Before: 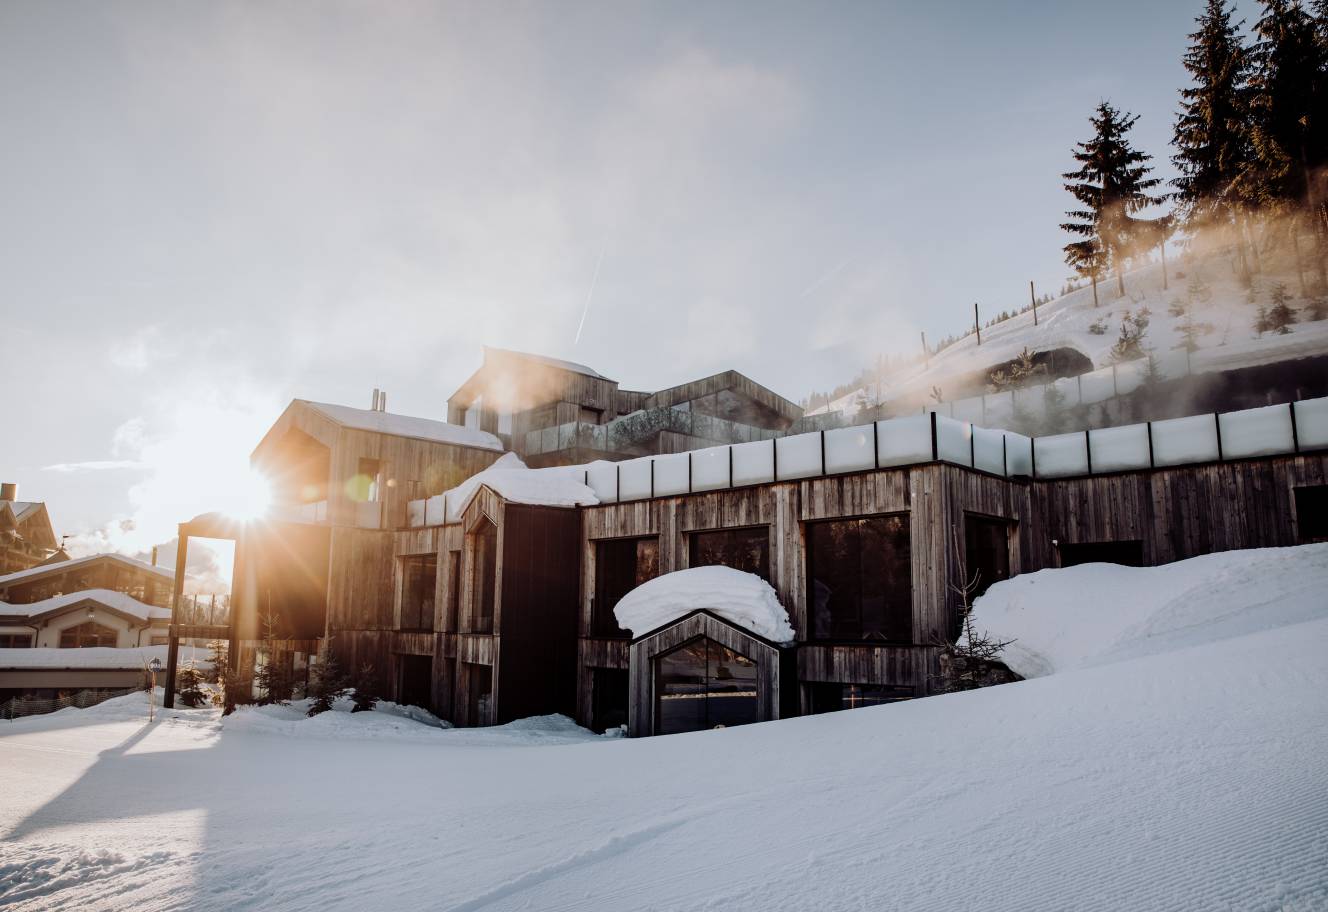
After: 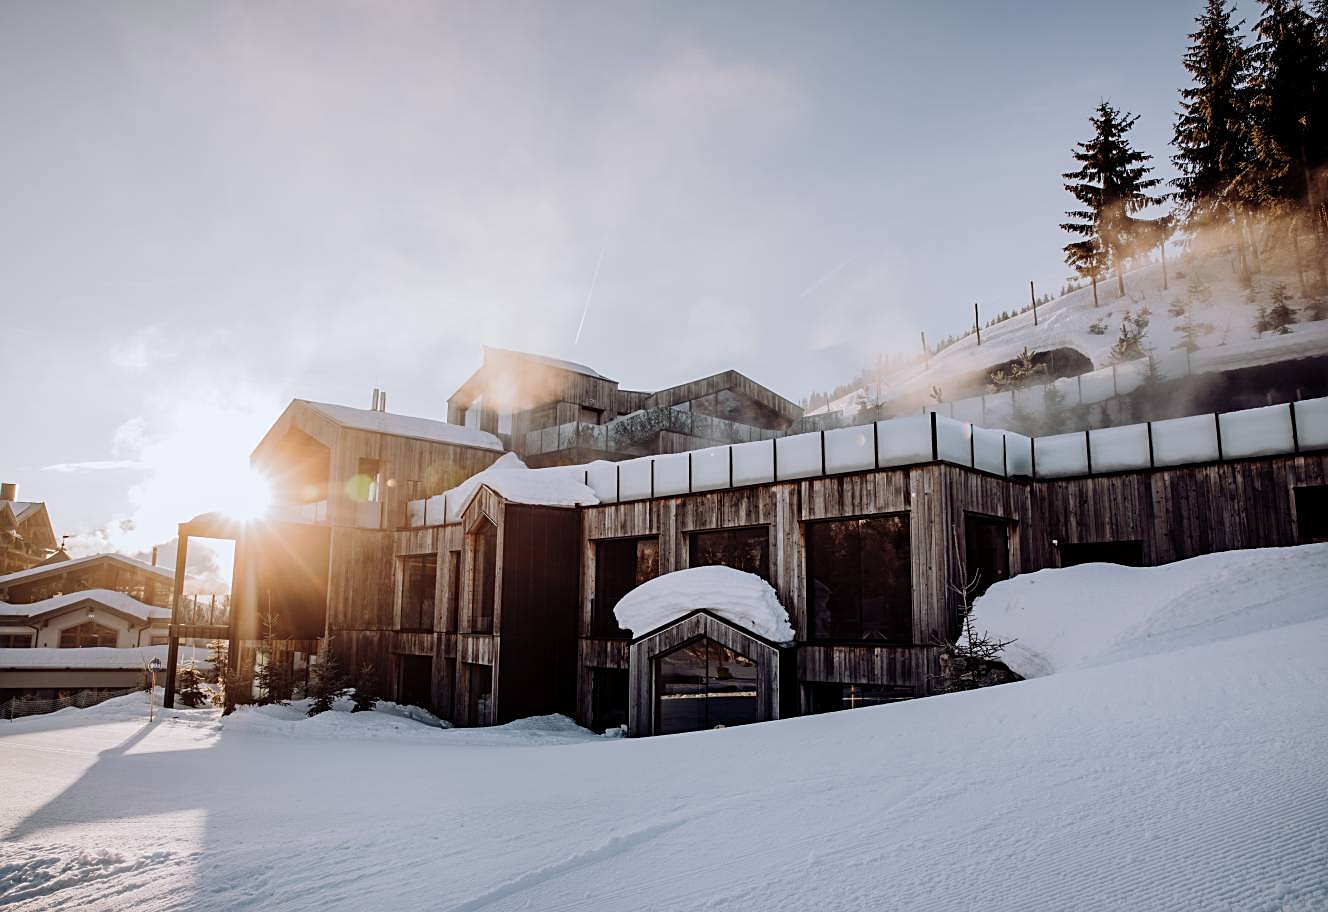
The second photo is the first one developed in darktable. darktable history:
white balance: red 1.004, blue 1.024
sharpen: on, module defaults
